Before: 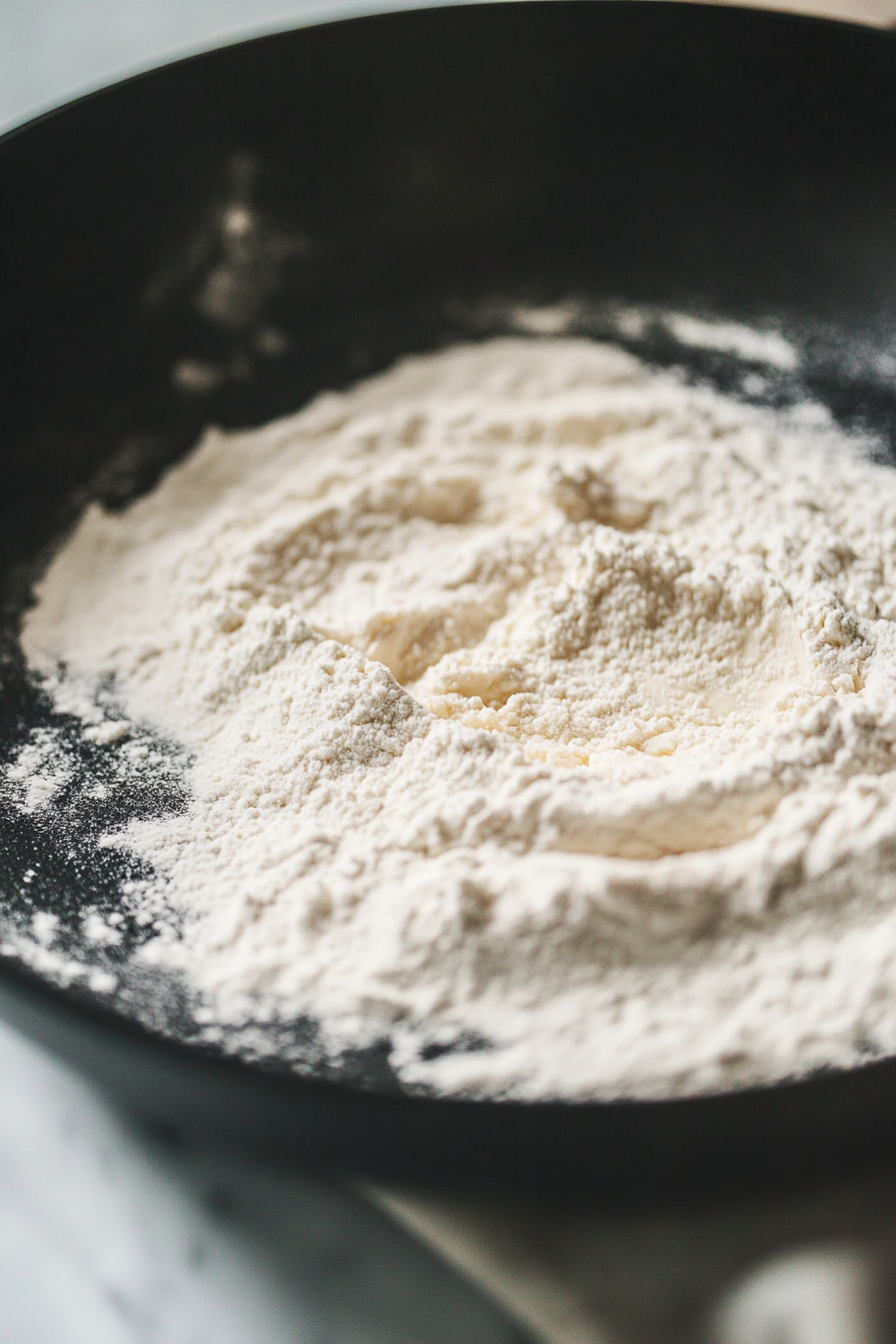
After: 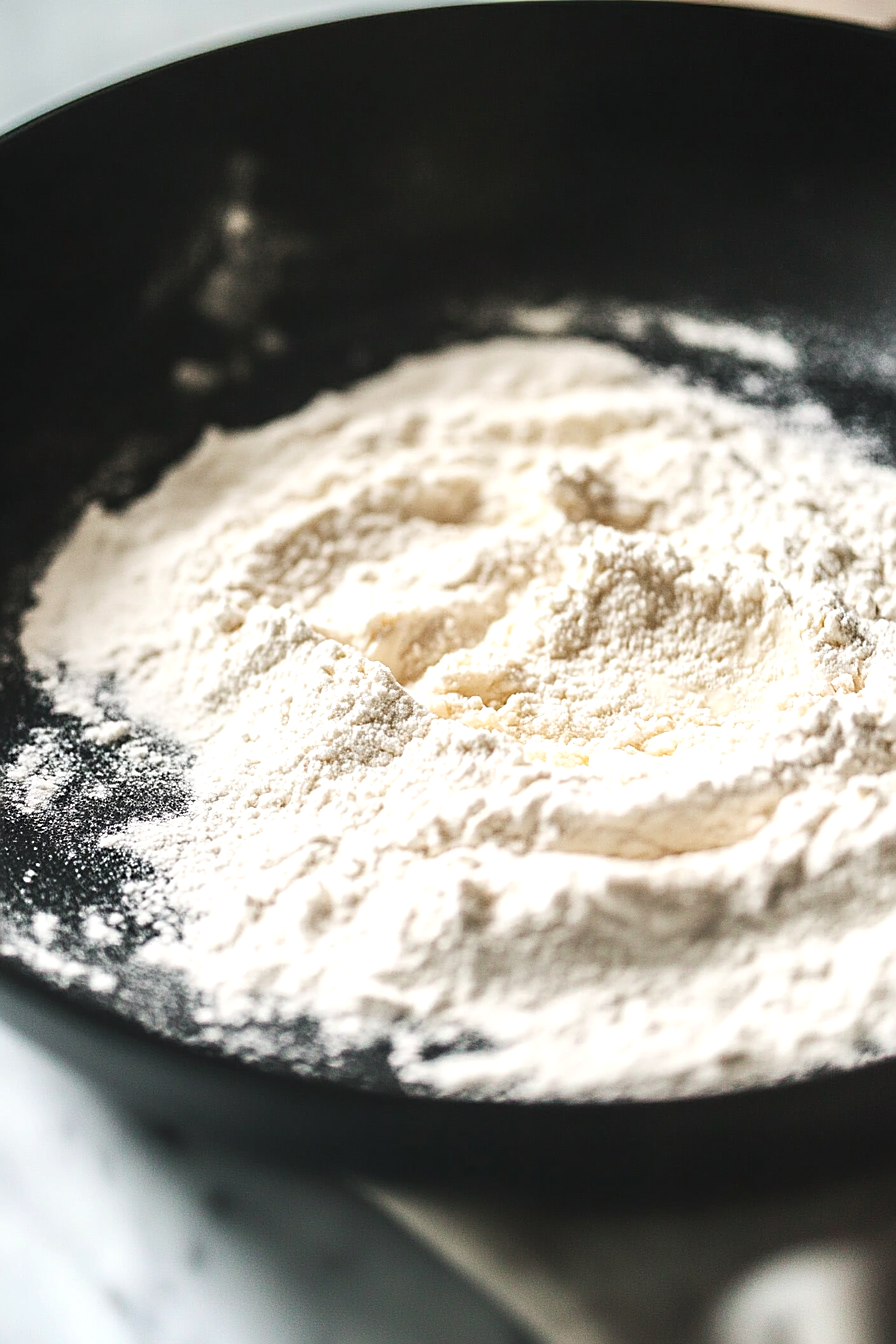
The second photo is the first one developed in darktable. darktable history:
sharpen: on, module defaults
tone equalizer: -8 EV -0.456 EV, -7 EV -0.378 EV, -6 EV -0.316 EV, -5 EV -0.239 EV, -3 EV 0.225 EV, -2 EV 0.331 EV, -1 EV 0.399 EV, +0 EV 0.43 EV, luminance estimator HSV value / RGB max
